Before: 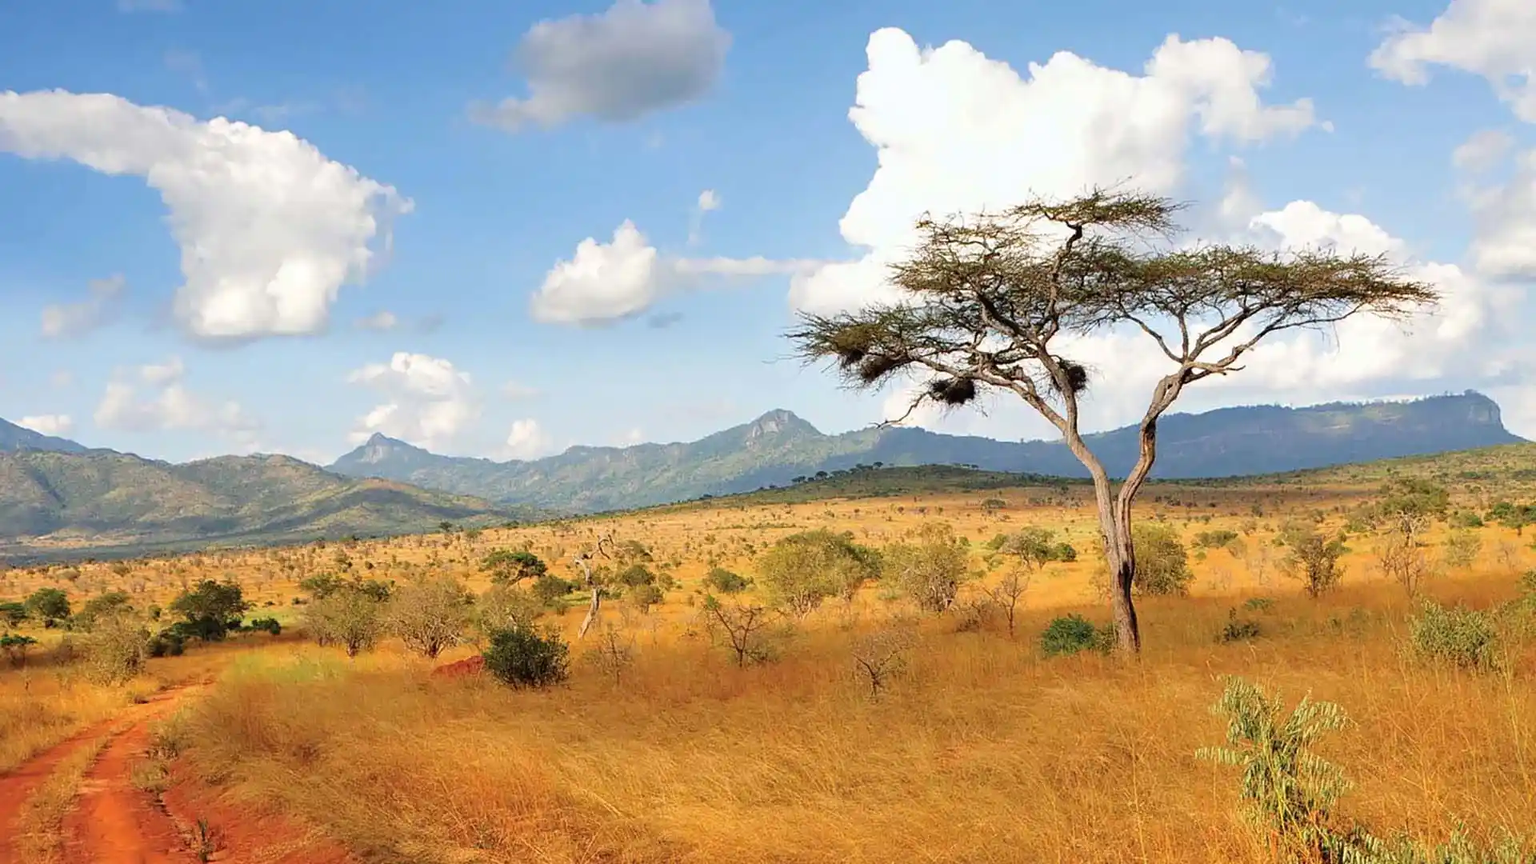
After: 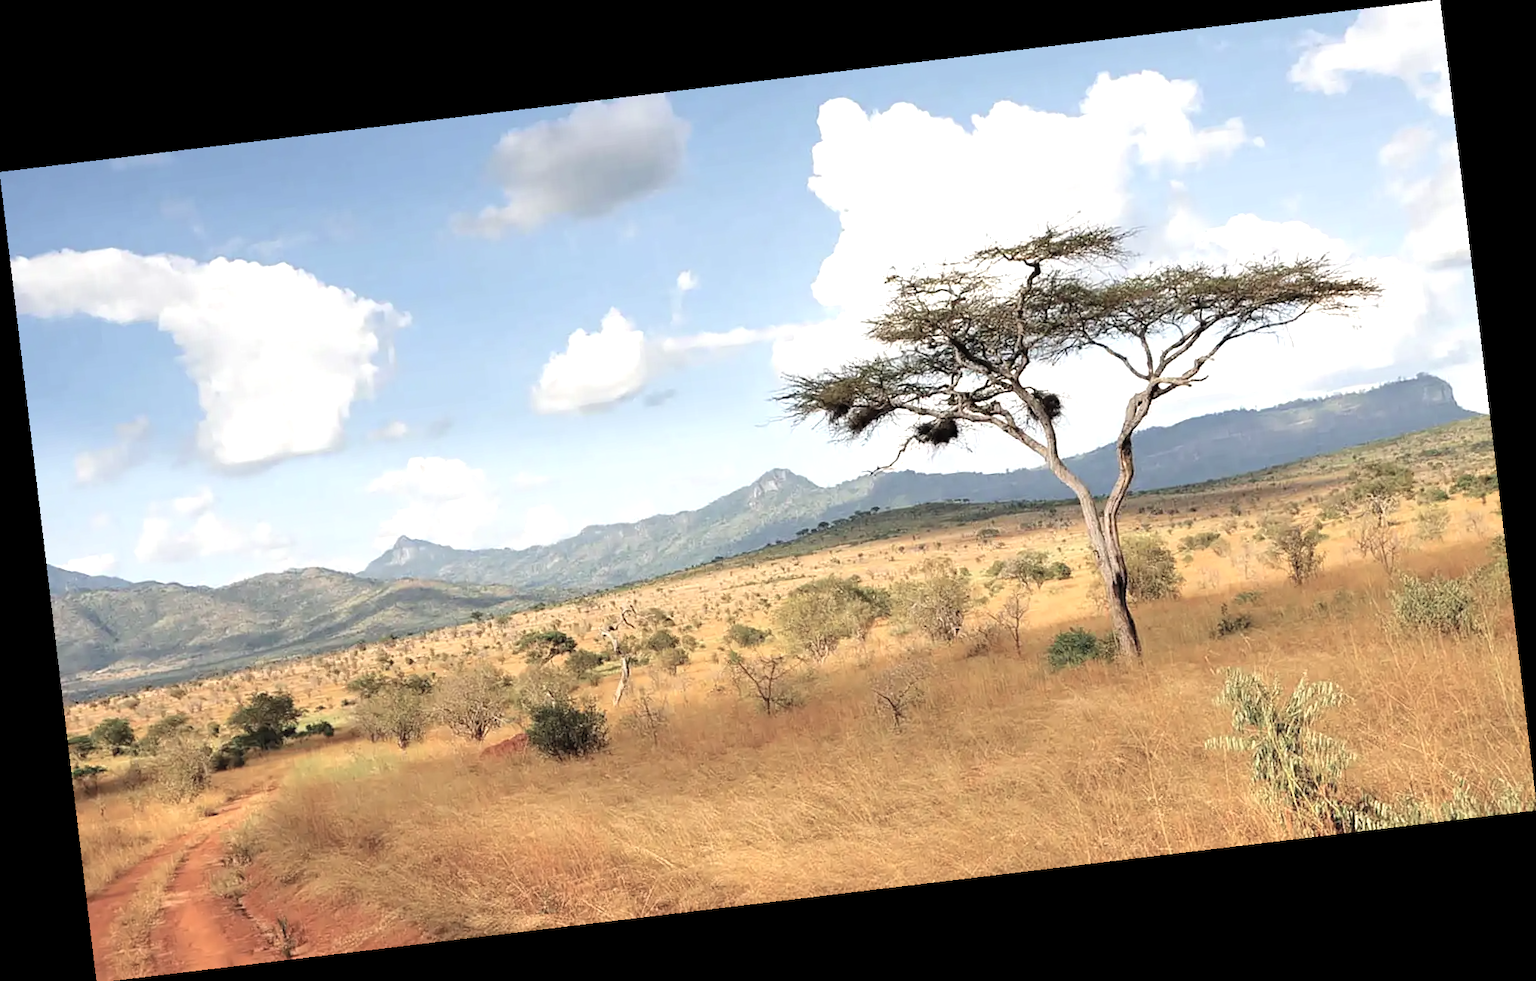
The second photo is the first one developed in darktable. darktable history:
contrast brightness saturation: contrast -0.05, saturation -0.41
rotate and perspective: rotation -6.83°, automatic cropping off
levels: mode automatic, black 0.023%, white 99.97%, levels [0.062, 0.494, 0.925]
exposure: exposure 0.6 EV, compensate highlight preservation false
